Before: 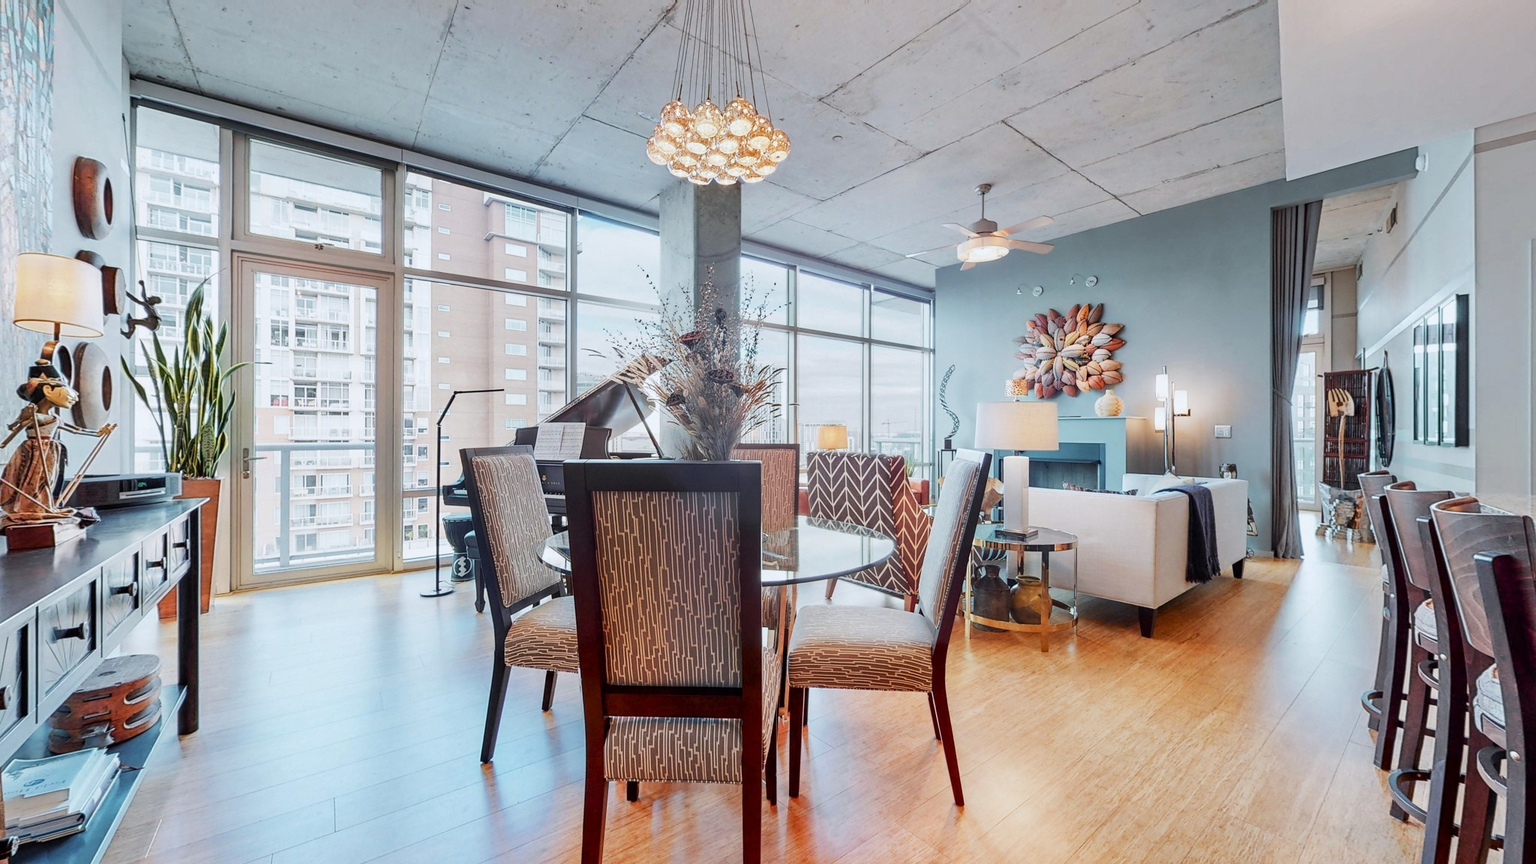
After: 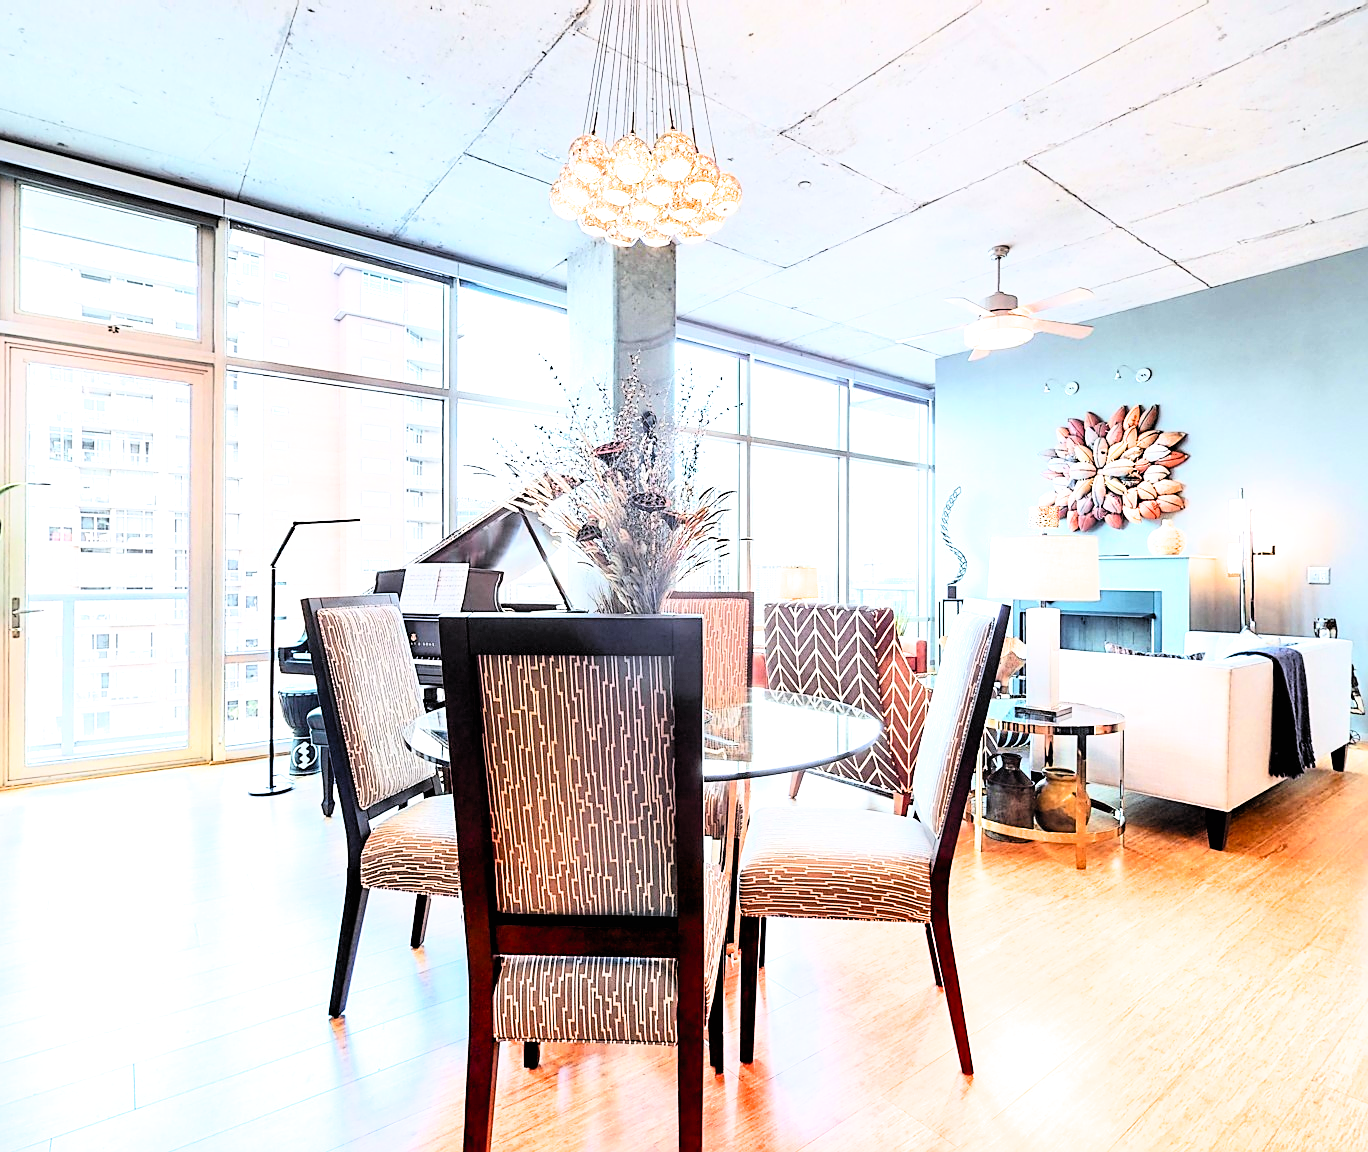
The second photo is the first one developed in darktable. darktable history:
crop and rotate: left 15.269%, right 17.894%
filmic rgb: black relative exposure -3.71 EV, white relative exposure 2.75 EV, dynamic range scaling -4.89%, hardness 3.04
contrast brightness saturation: contrast 0.197, brightness 0.157, saturation 0.22
sharpen: on, module defaults
exposure: black level correction 0.001, exposure 0.964 EV, compensate highlight preservation false
